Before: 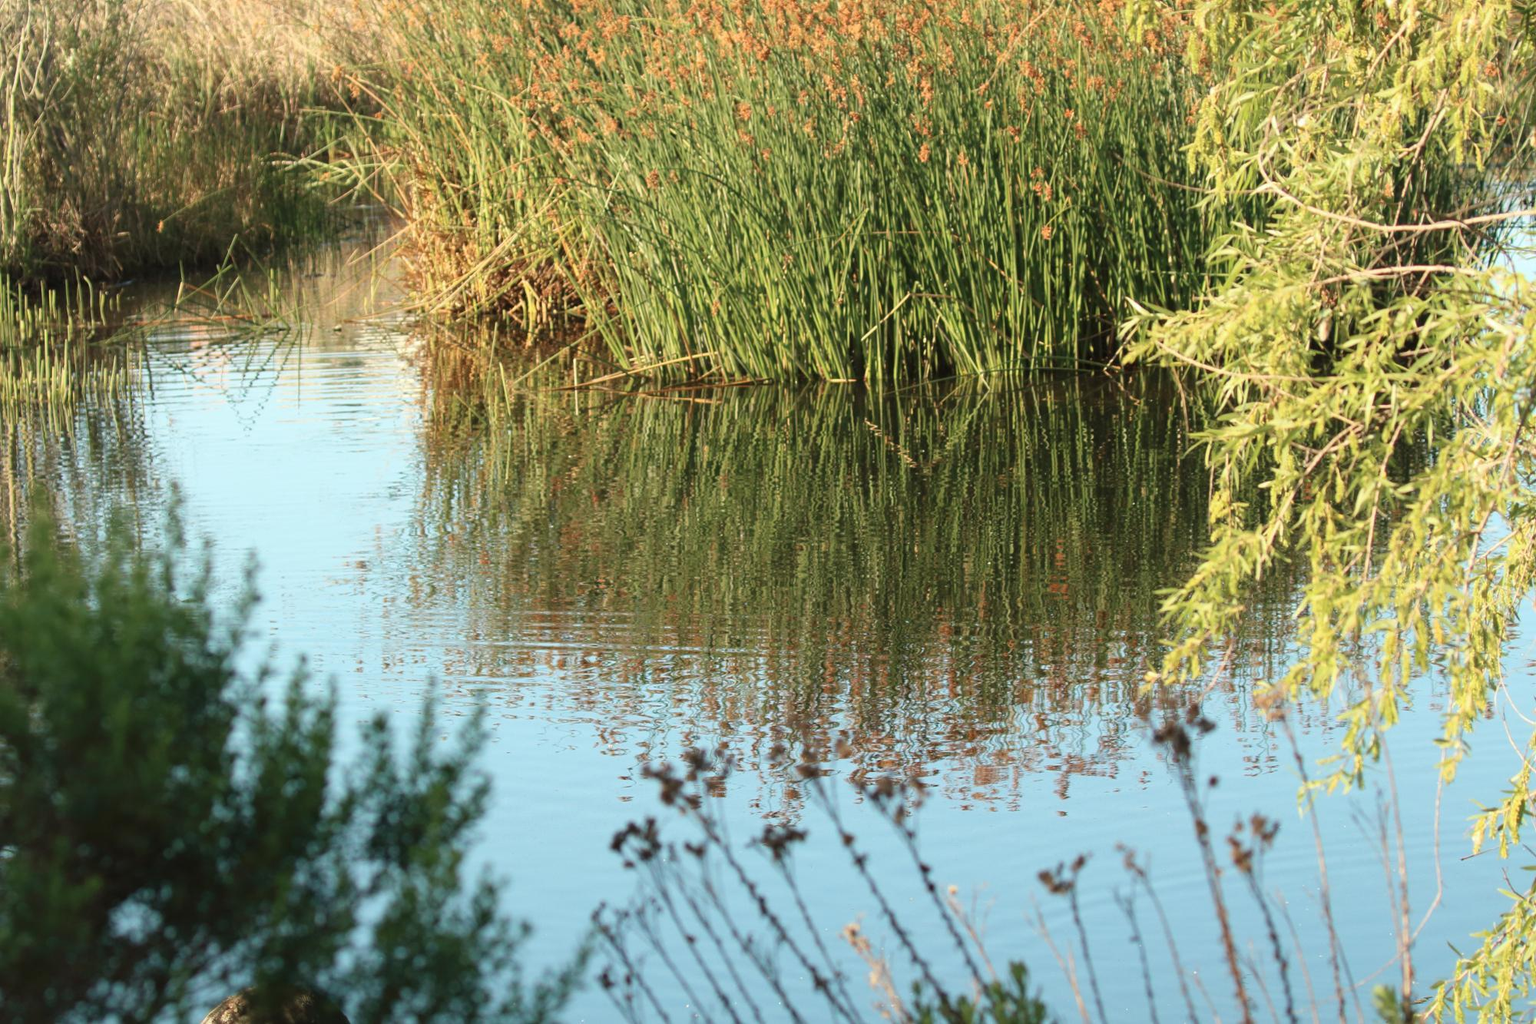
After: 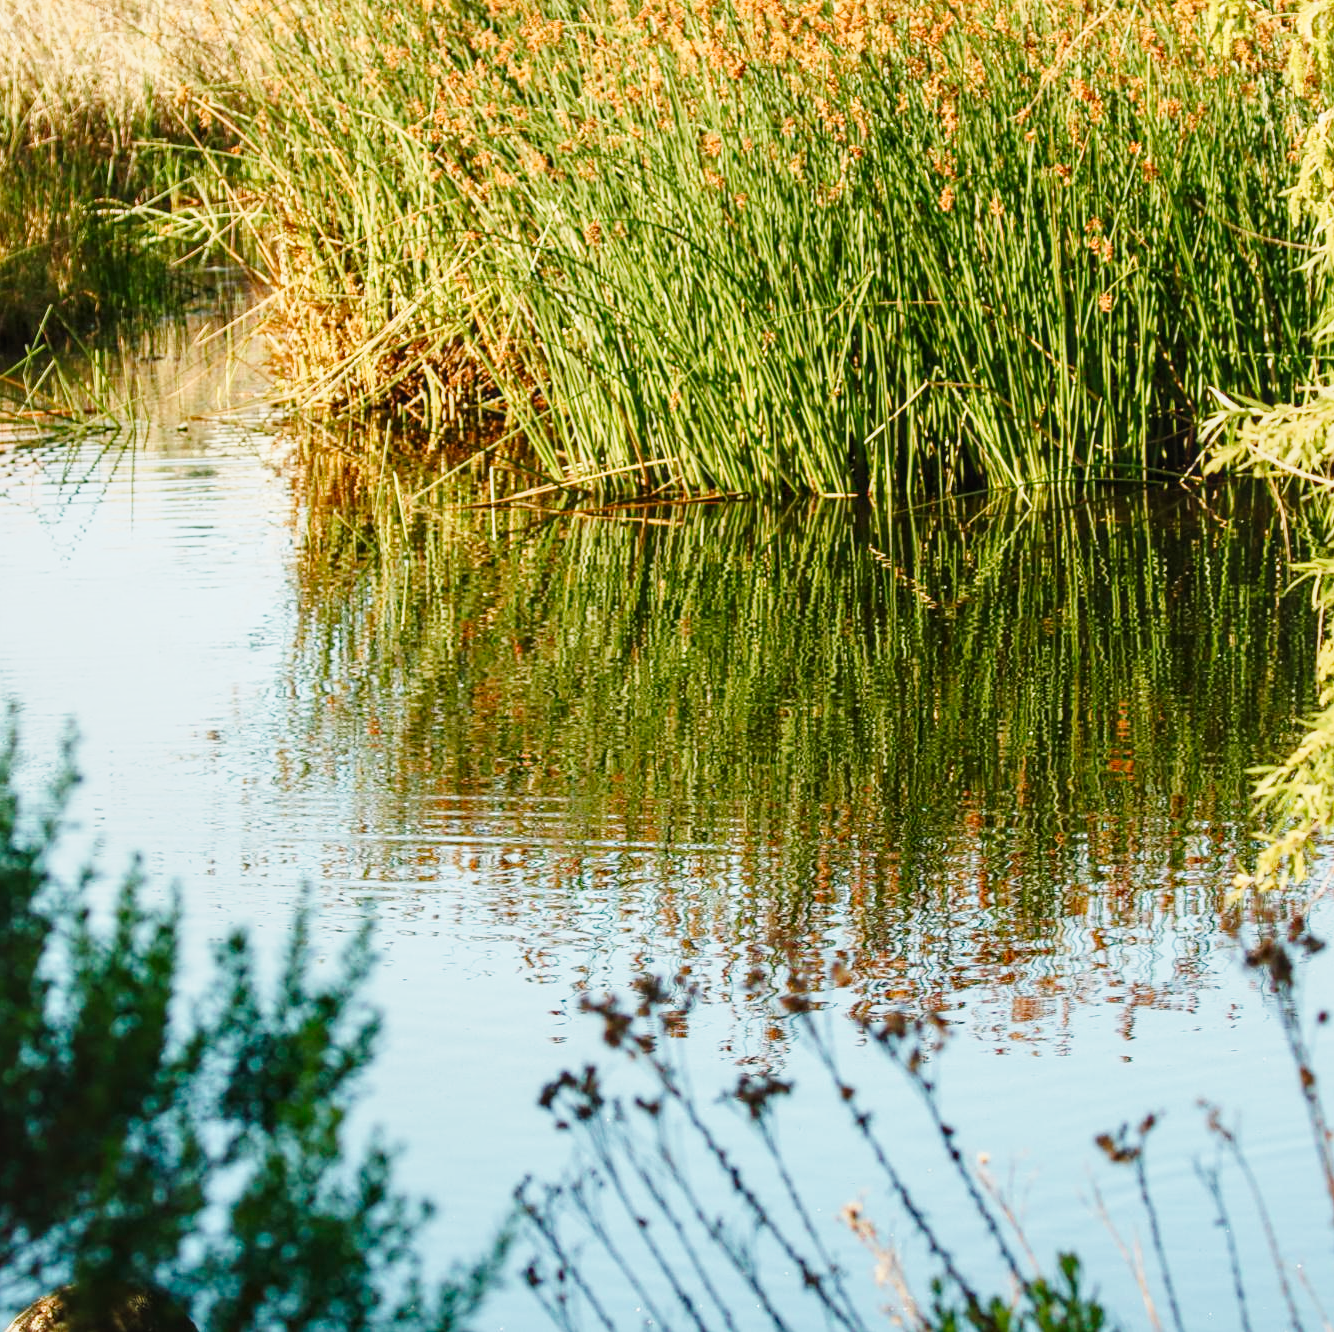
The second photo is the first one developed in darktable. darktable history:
crop and rotate: left 12.852%, right 20.412%
local contrast: on, module defaults
sharpen: amount 0.217
color balance rgb: linear chroma grading › global chroma -15.595%, perceptual saturation grading › global saturation 34.971%, perceptual saturation grading › highlights -25.125%, perceptual saturation grading › shadows 49.94%, global vibrance 9.34%
tone curve: curves: ch0 [(0, 0.026) (0.058, 0.036) (0.246, 0.214) (0.437, 0.498) (0.55, 0.644) (0.657, 0.767) (0.822, 0.9) (1, 0.961)]; ch1 [(0, 0) (0.346, 0.307) (0.408, 0.369) (0.453, 0.457) (0.476, 0.489) (0.502, 0.498) (0.521, 0.515) (0.537, 0.531) (0.612, 0.641) (0.676, 0.728) (1, 1)]; ch2 [(0, 0) (0.346, 0.34) (0.434, 0.46) (0.485, 0.494) (0.5, 0.494) (0.511, 0.508) (0.537, 0.564) (0.579, 0.599) (0.663, 0.67) (1, 1)], preserve colors none
